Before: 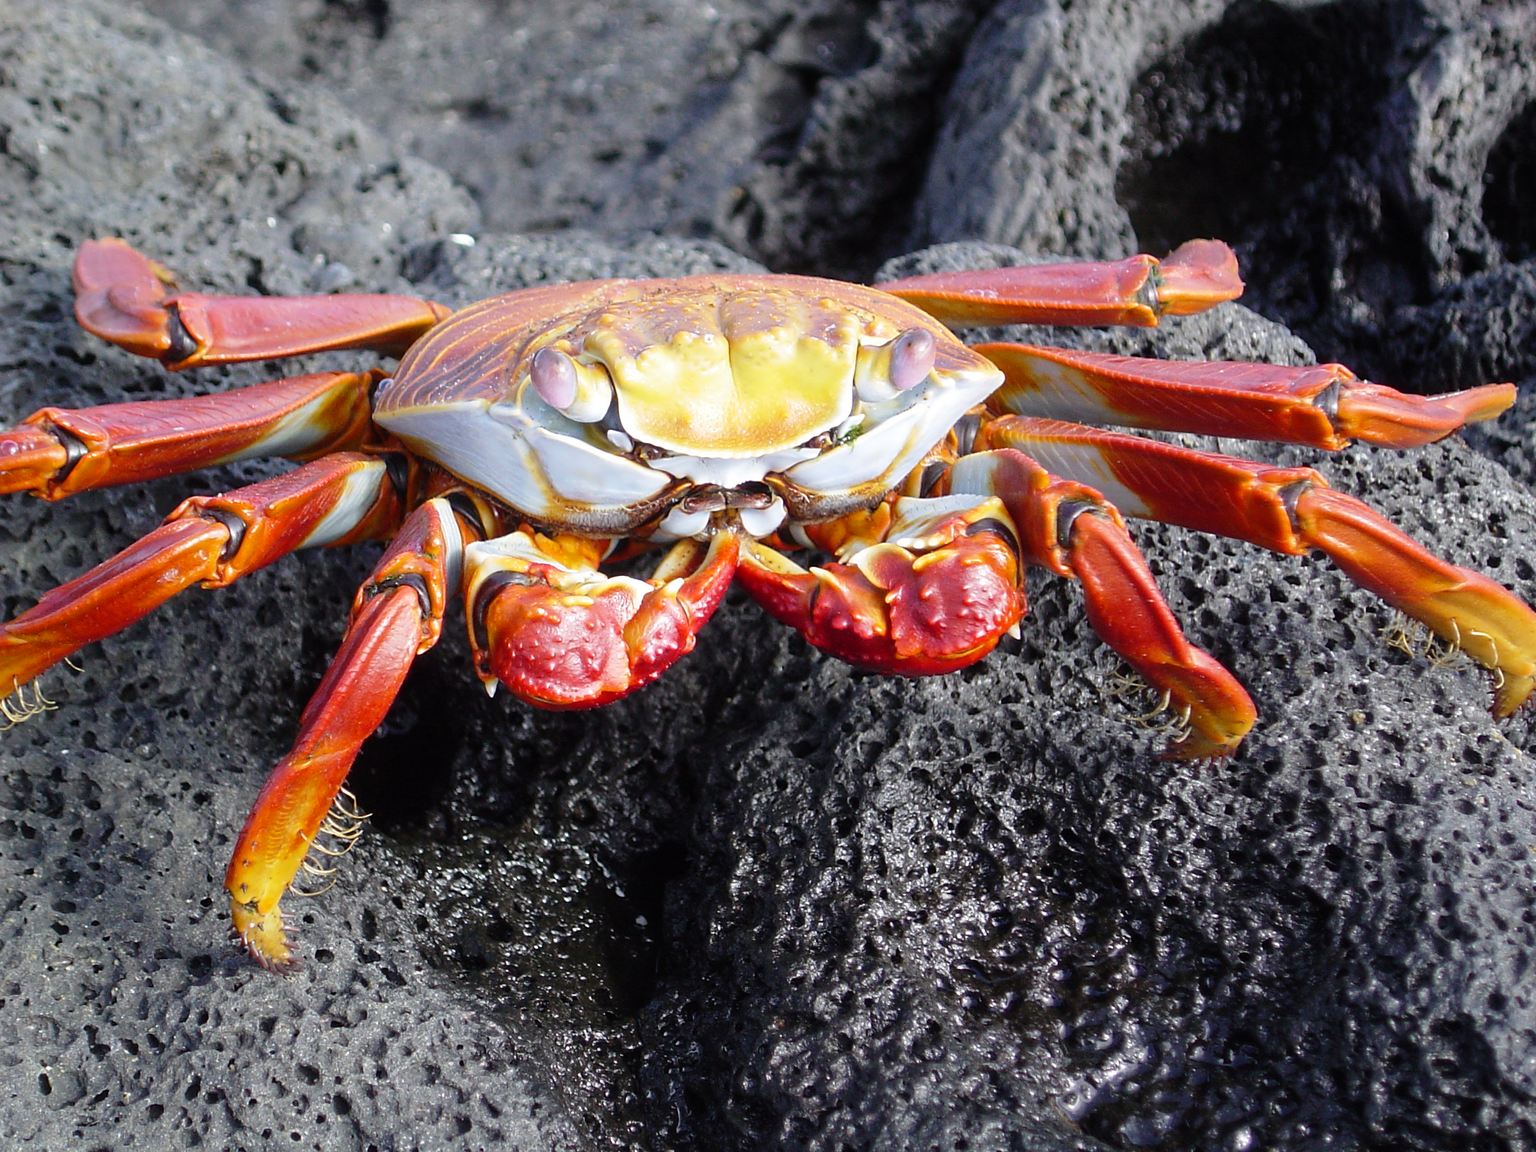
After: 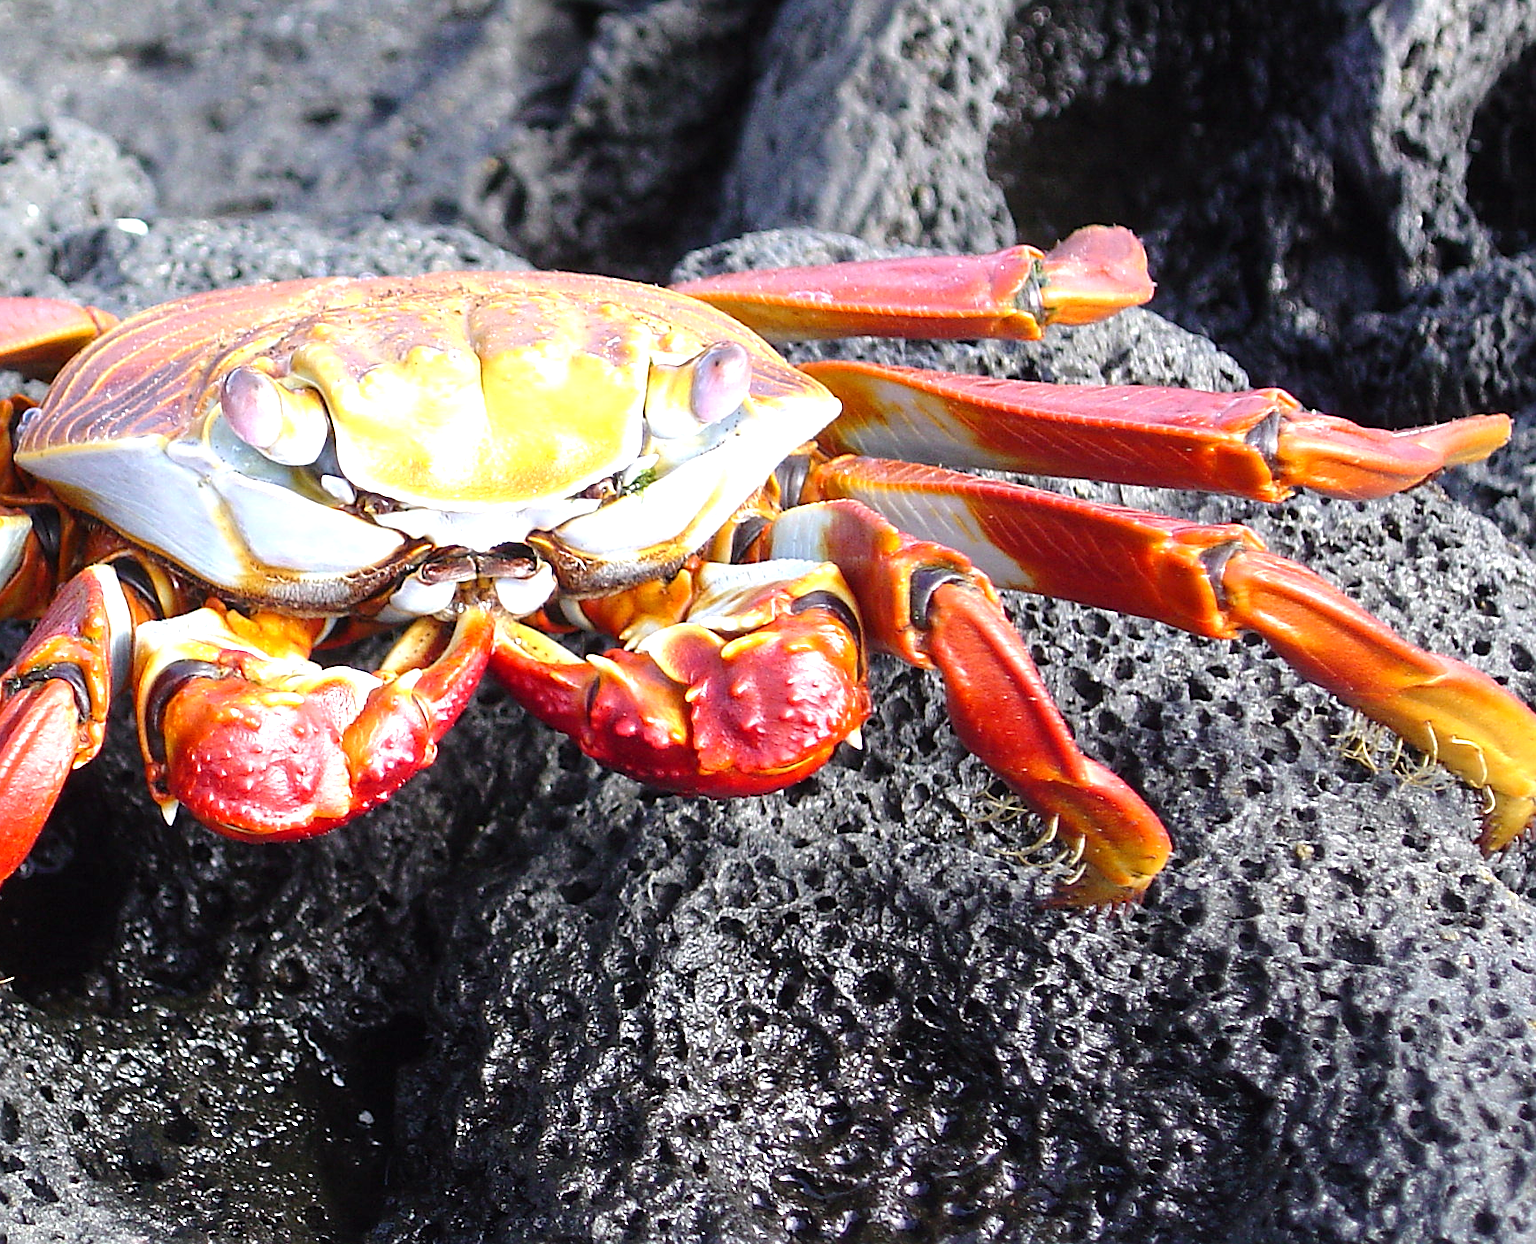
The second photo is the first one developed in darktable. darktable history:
sharpen: on, module defaults
crop: left 23.563%, top 5.834%, bottom 11.545%
exposure: black level correction 0, exposure 0.696 EV, compensate highlight preservation false
